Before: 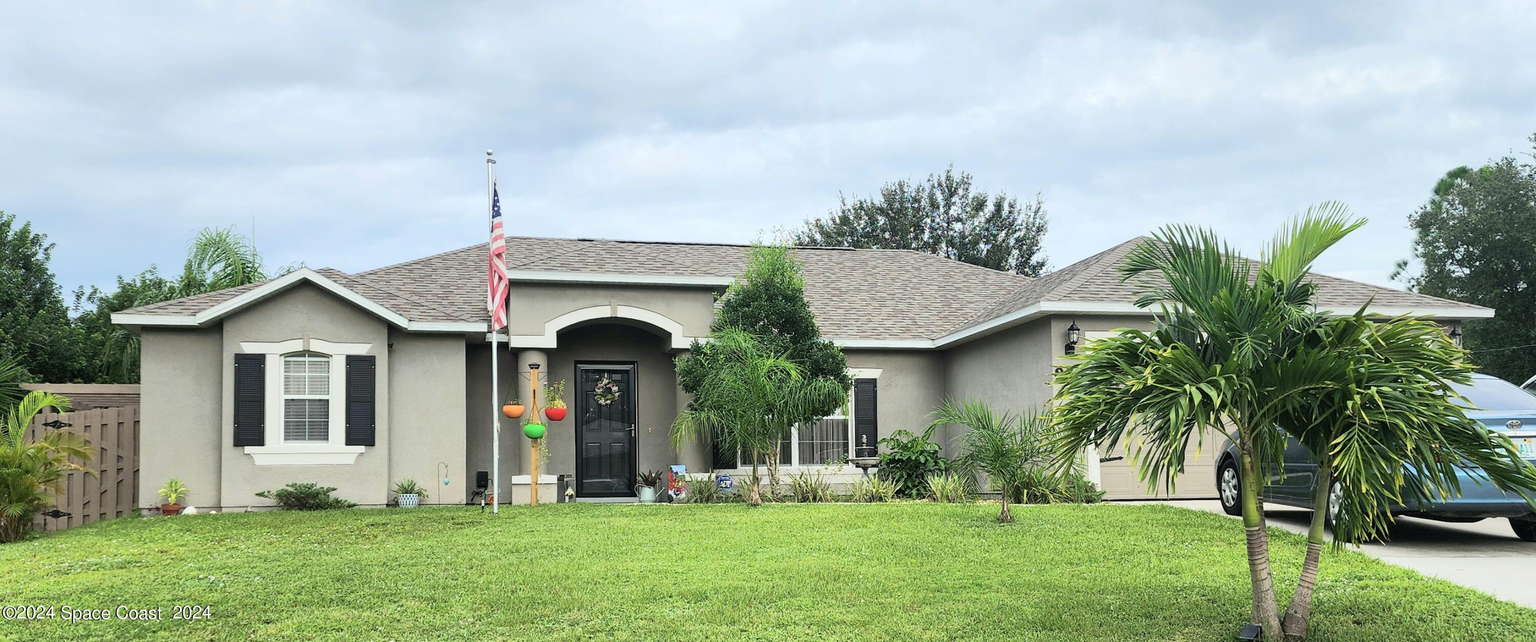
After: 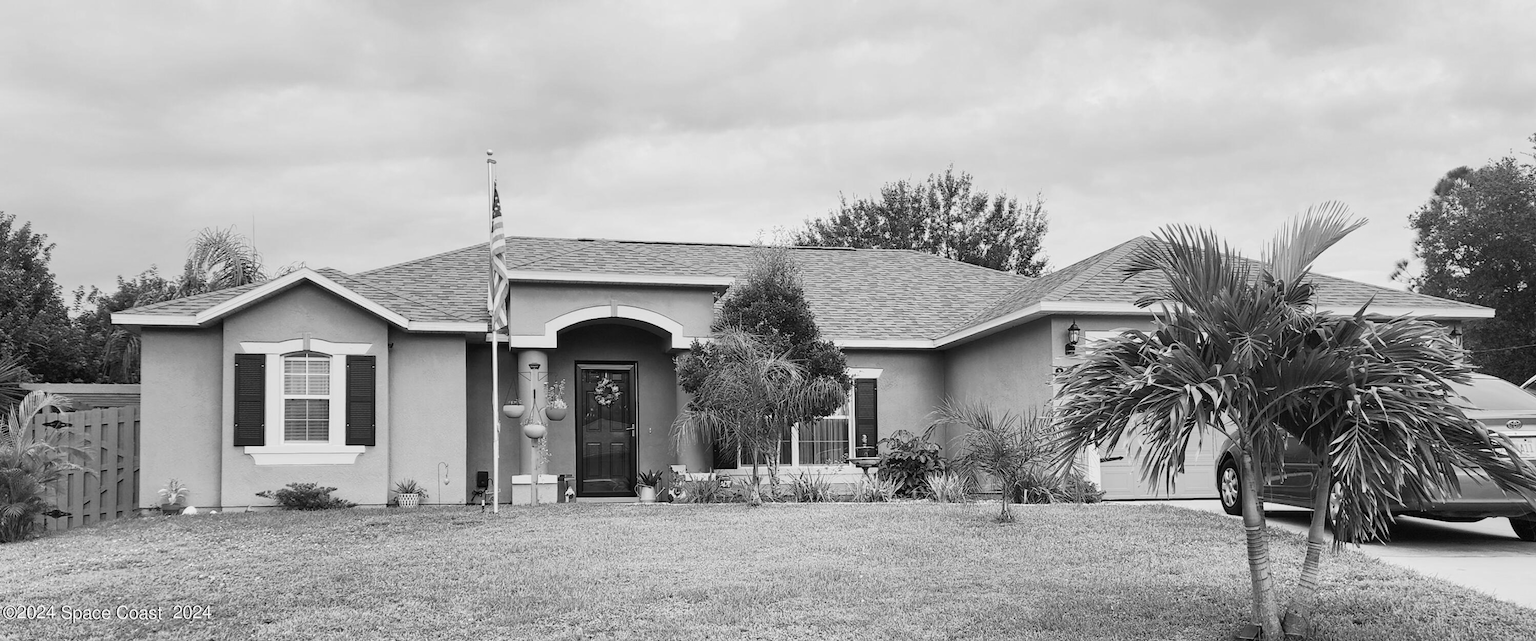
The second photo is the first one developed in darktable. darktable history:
white balance: red 1.029, blue 0.92
monochrome: a 30.25, b 92.03
